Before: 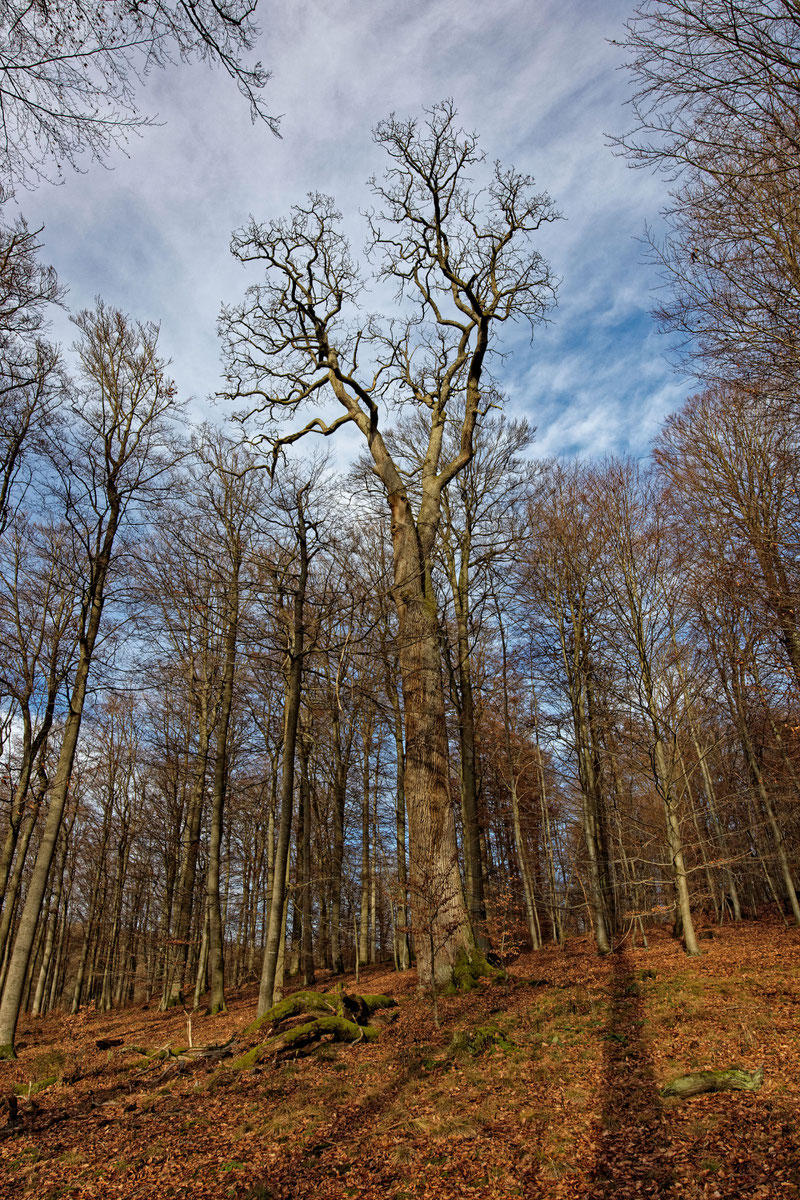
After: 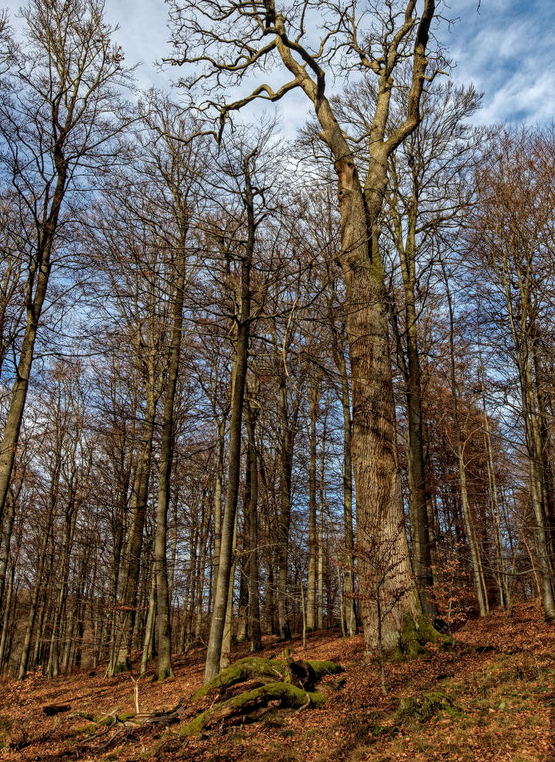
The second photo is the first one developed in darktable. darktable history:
local contrast: on, module defaults
crop: left 6.693%, top 27.834%, right 23.884%, bottom 8.65%
